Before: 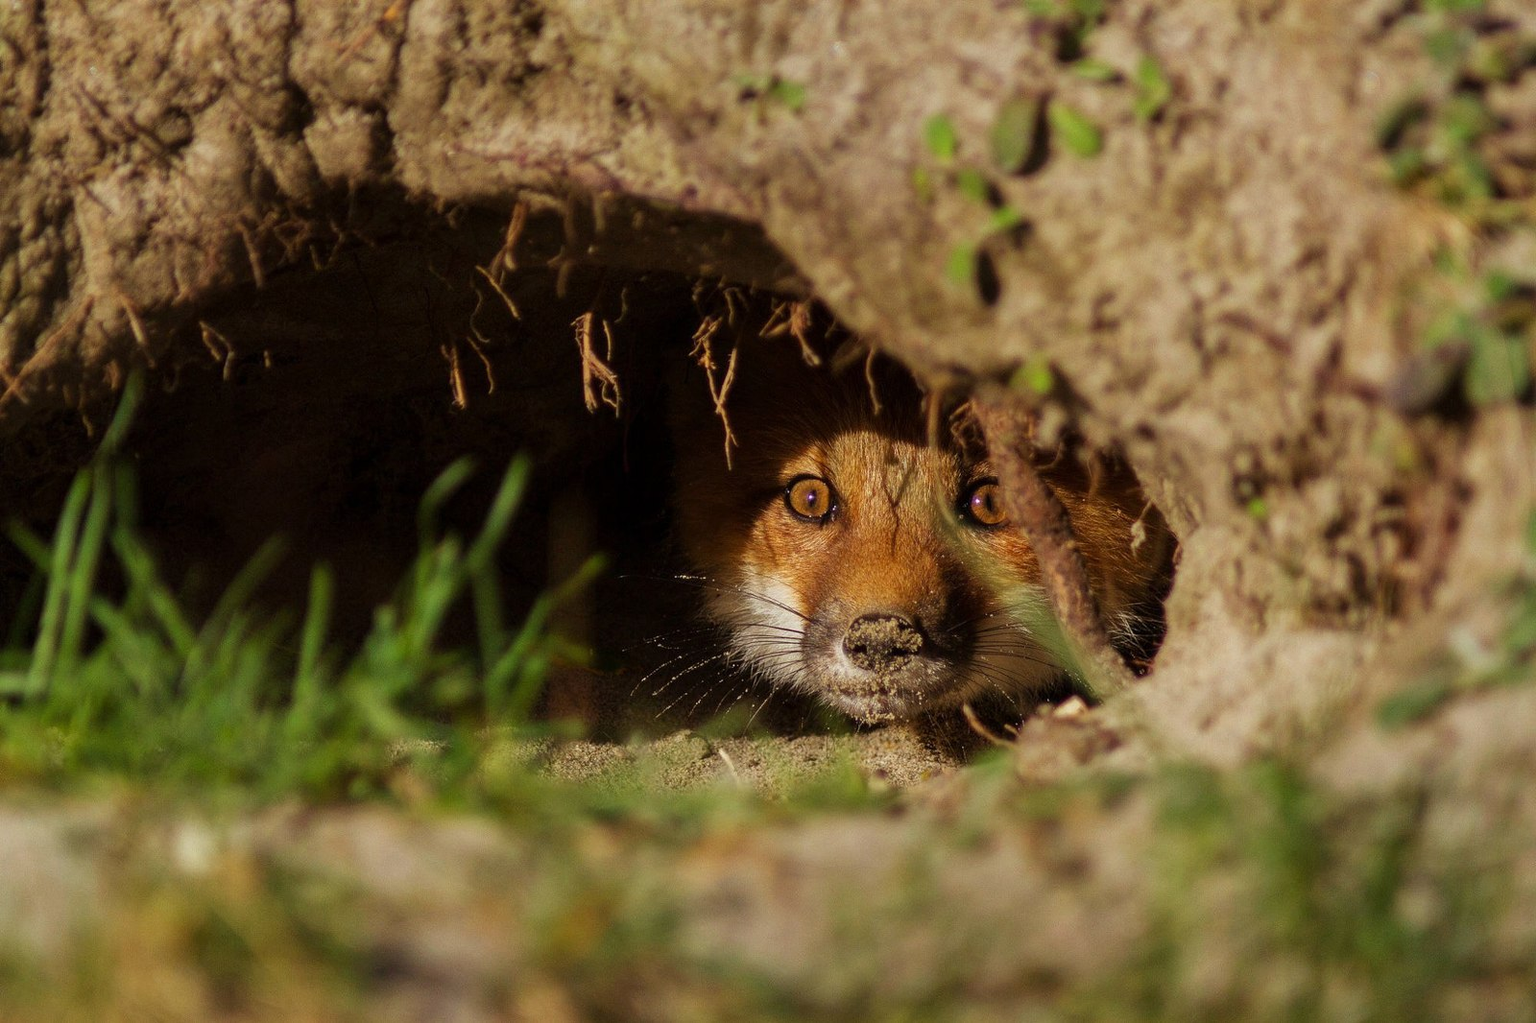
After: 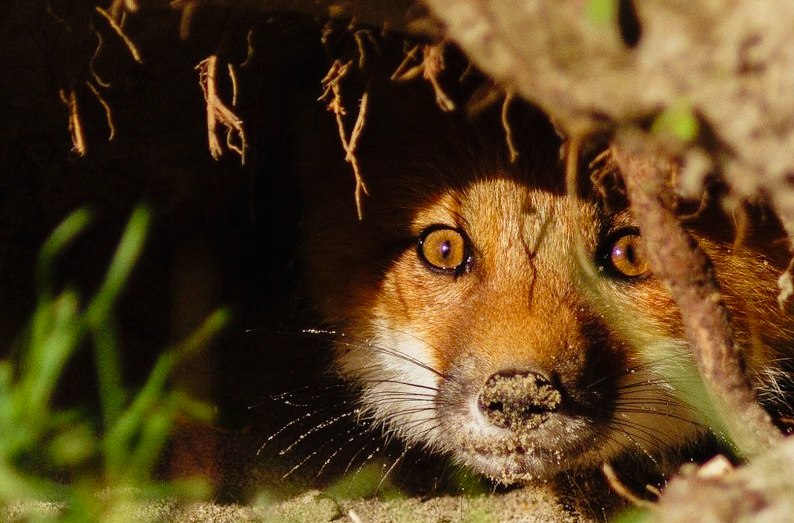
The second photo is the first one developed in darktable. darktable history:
crop: left 25.041%, top 25.36%, right 25.275%, bottom 25.554%
tone curve: curves: ch0 [(0, 0.008) (0.107, 0.091) (0.278, 0.351) (0.457, 0.562) (0.628, 0.738) (0.839, 0.909) (0.998, 0.978)]; ch1 [(0, 0) (0.437, 0.408) (0.474, 0.479) (0.502, 0.5) (0.527, 0.519) (0.561, 0.575) (0.608, 0.665) (0.669, 0.748) (0.859, 0.899) (1, 1)]; ch2 [(0, 0) (0.33, 0.301) (0.421, 0.443) (0.473, 0.498) (0.502, 0.504) (0.522, 0.527) (0.549, 0.583) (0.644, 0.703) (1, 1)], preserve colors none
